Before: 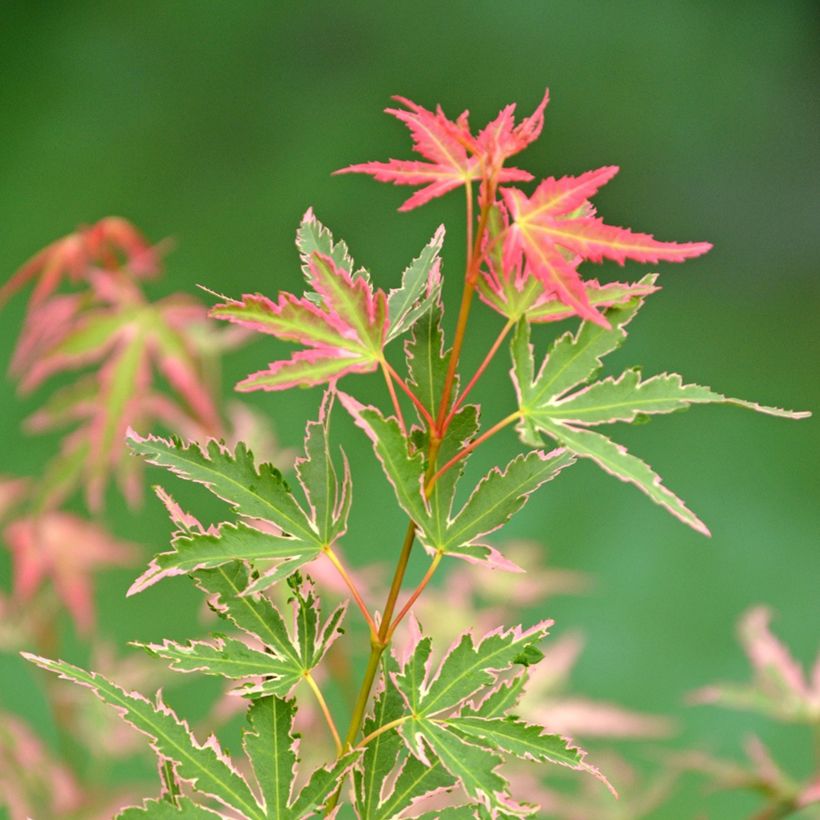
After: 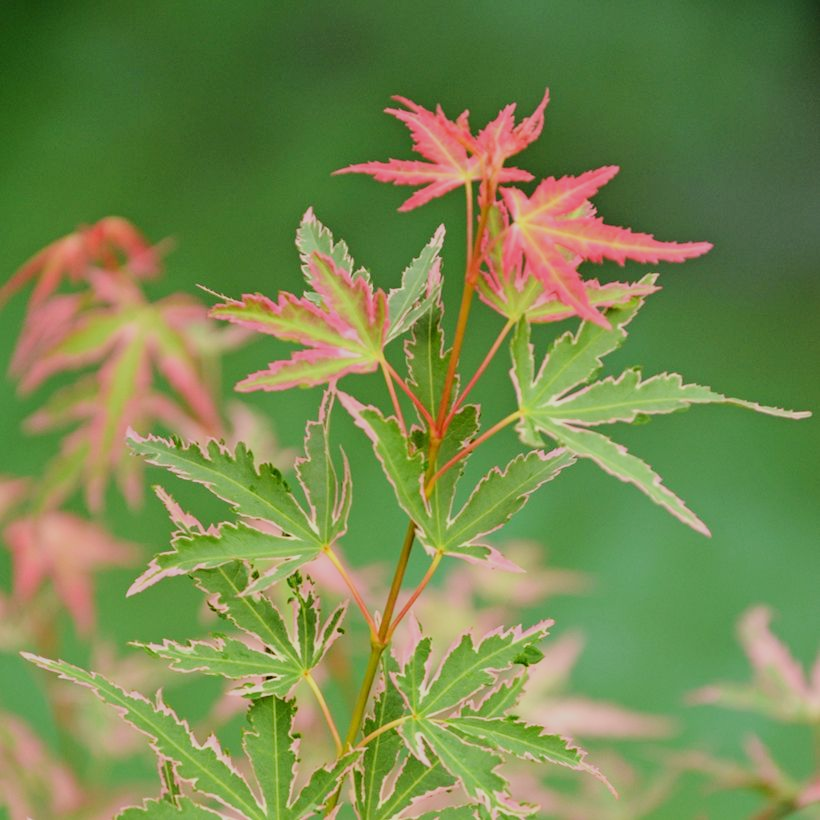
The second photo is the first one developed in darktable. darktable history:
filmic rgb: black relative exposure -7.65 EV, white relative exposure 4.56 EV, threshold 2.94 EV, structure ↔ texture 99.55%, hardness 3.61, contrast 1.057, enable highlight reconstruction true
